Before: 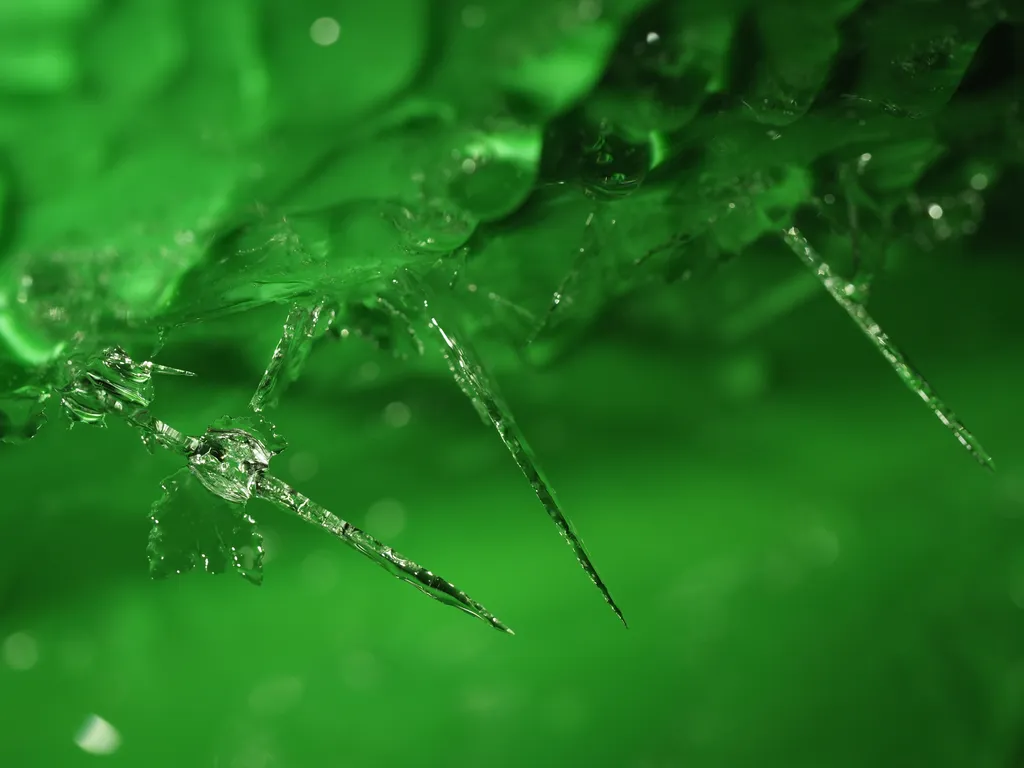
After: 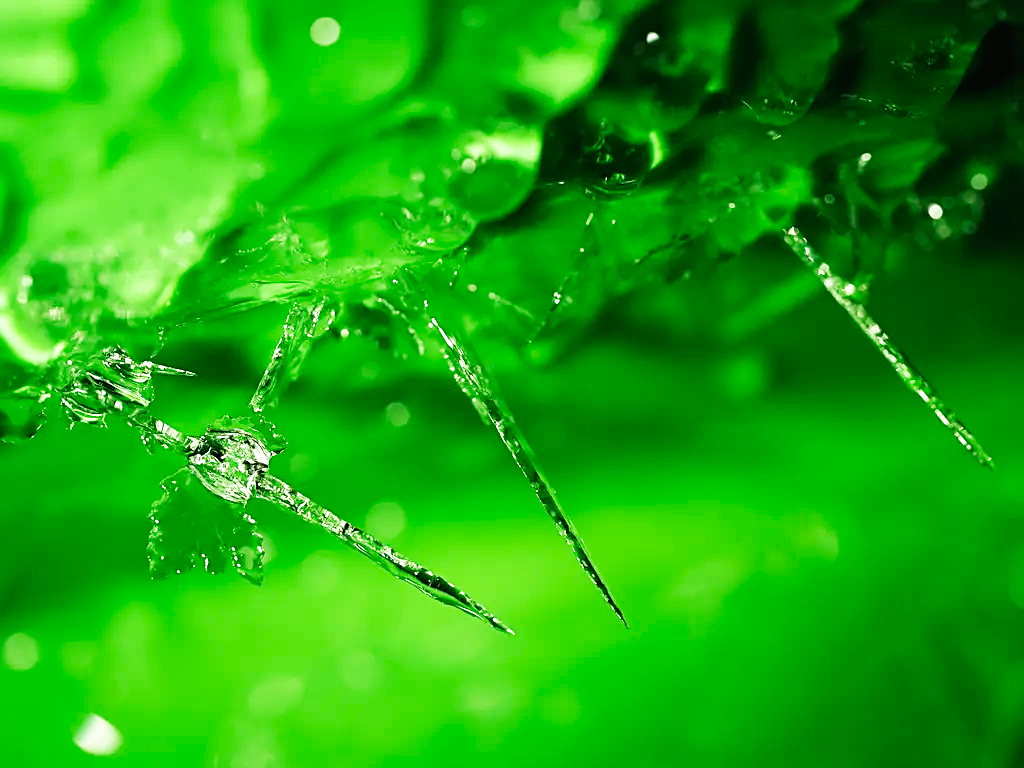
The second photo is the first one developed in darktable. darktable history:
sharpen: on, module defaults
base curve: curves: ch0 [(0, 0) (0.007, 0.004) (0.027, 0.03) (0.046, 0.07) (0.207, 0.54) (0.442, 0.872) (0.673, 0.972) (1, 1)], preserve colors none
